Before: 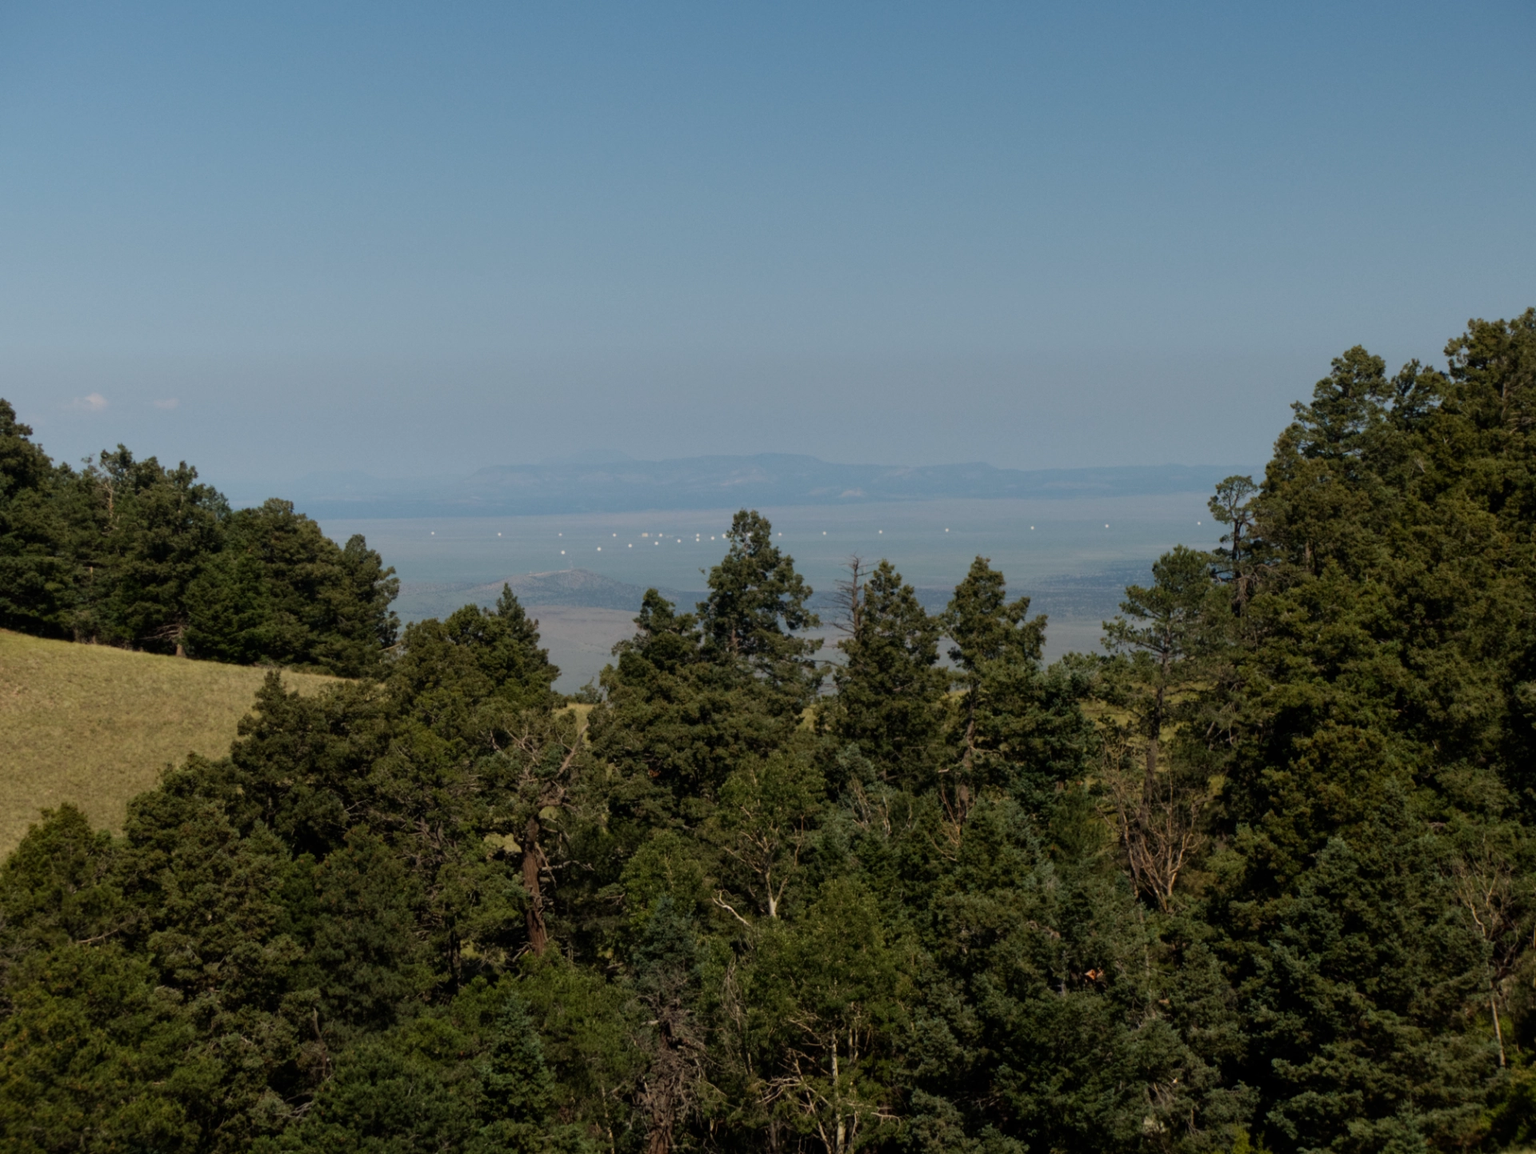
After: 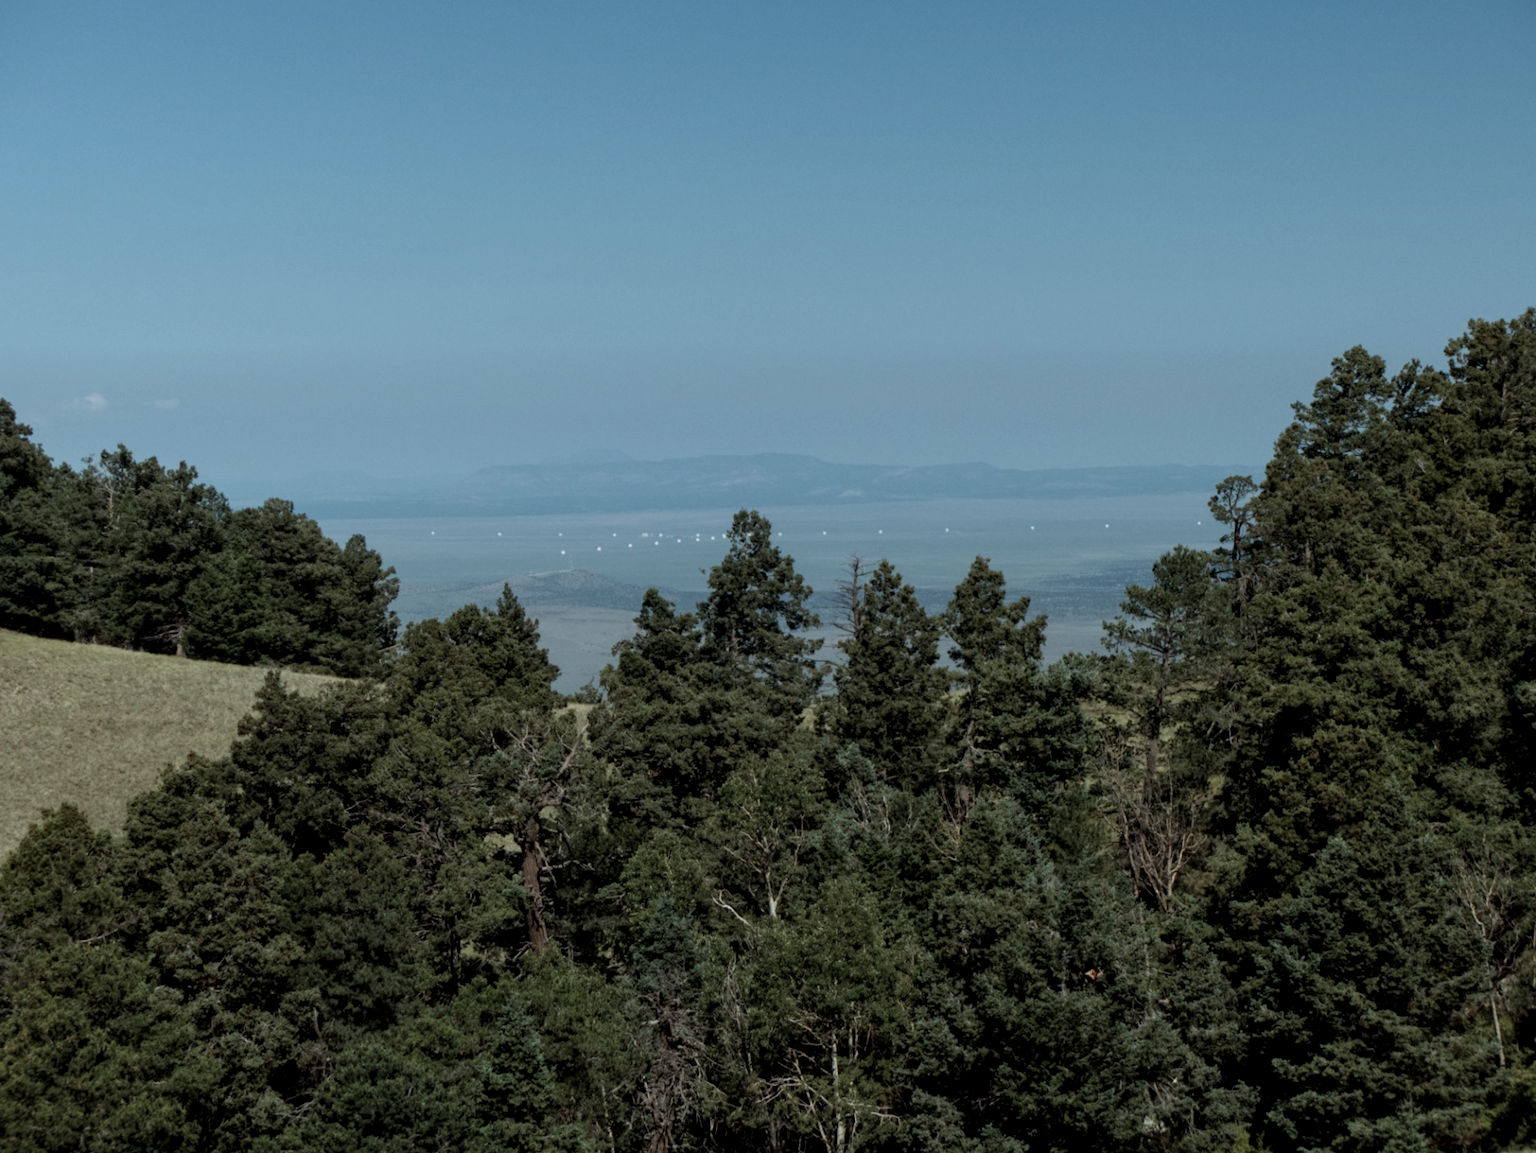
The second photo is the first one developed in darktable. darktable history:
color correction: highlights a* -12.64, highlights b* -18.1, saturation 0.7
local contrast: on, module defaults
